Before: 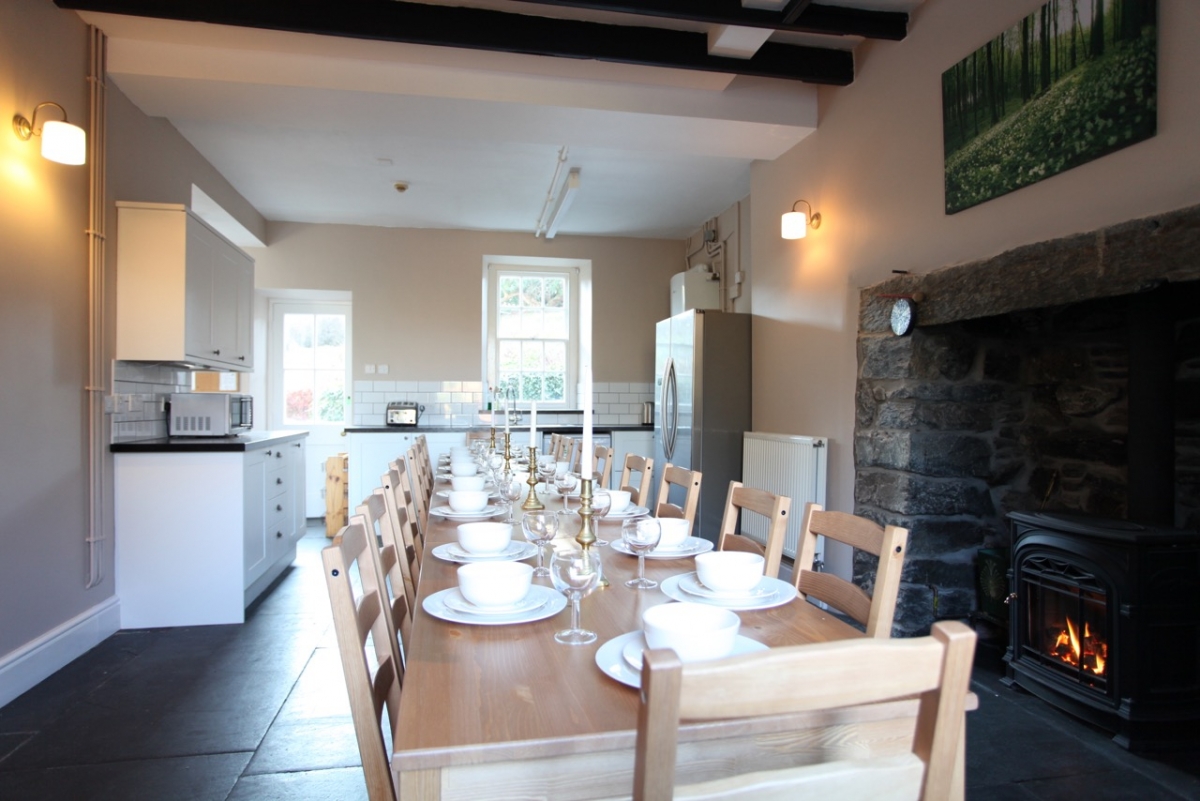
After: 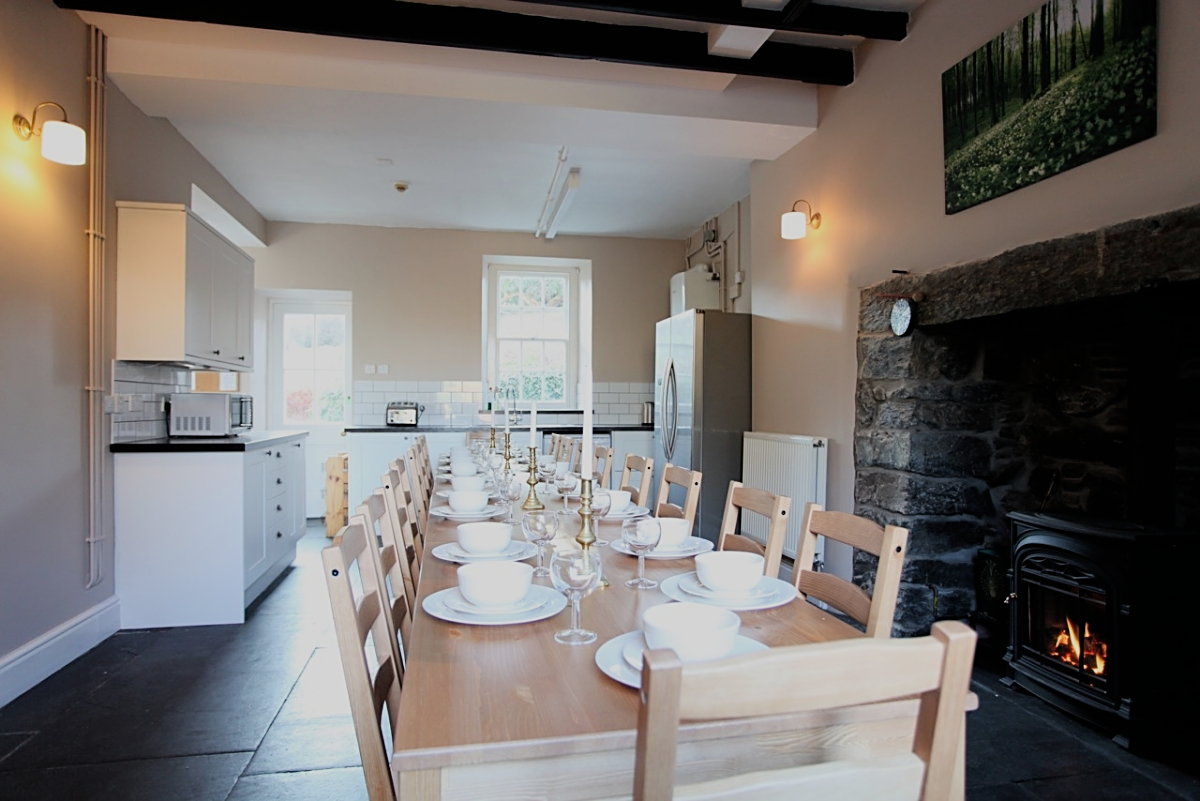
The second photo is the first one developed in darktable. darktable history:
filmic rgb: black relative exposure -7.65 EV, white relative exposure 4.56 EV, hardness 3.61
sharpen: on, module defaults
